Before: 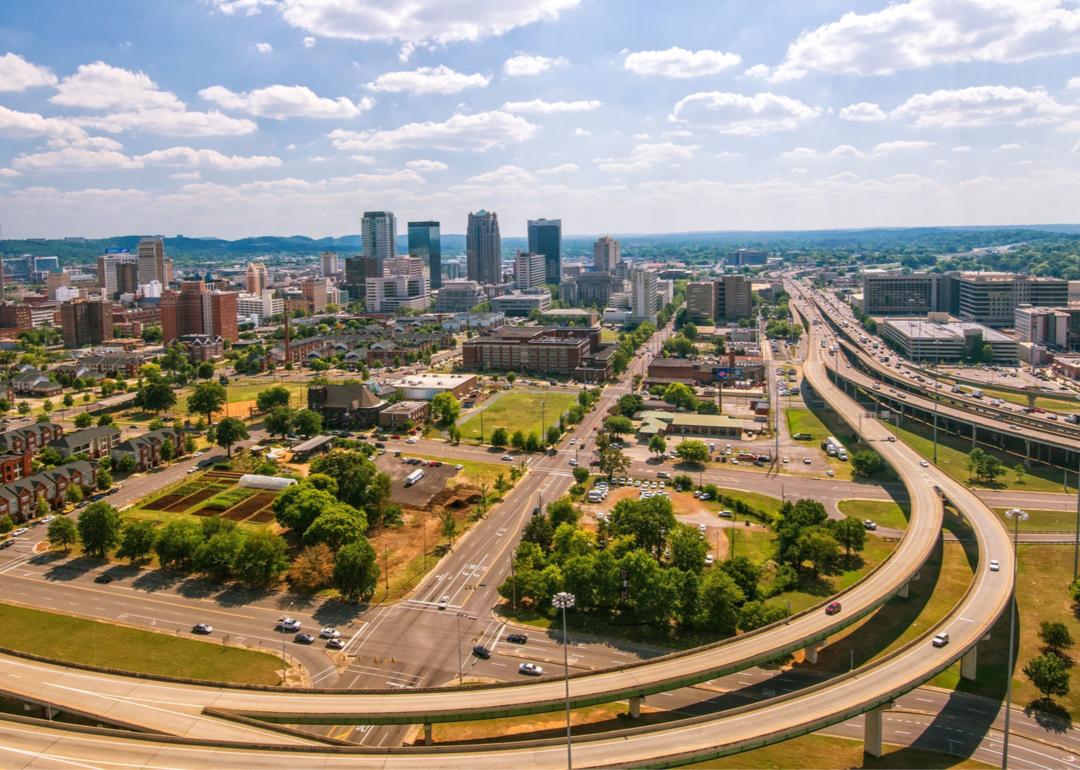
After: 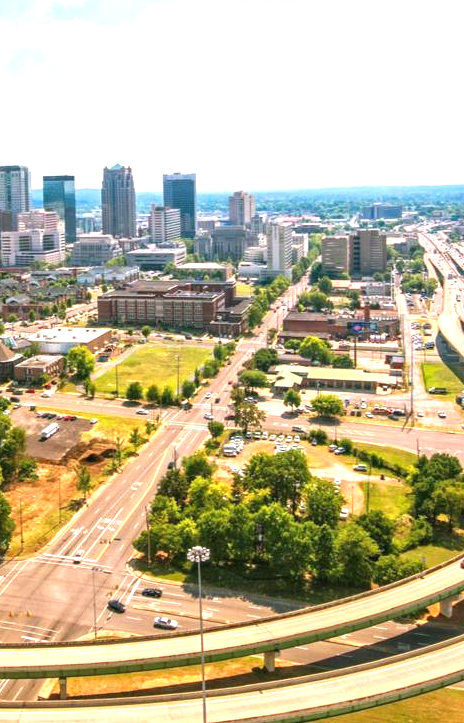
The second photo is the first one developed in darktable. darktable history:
crop: left 33.876%, top 6%, right 23.147%
exposure: black level correction 0, exposure 1.122 EV, compensate highlight preservation false
